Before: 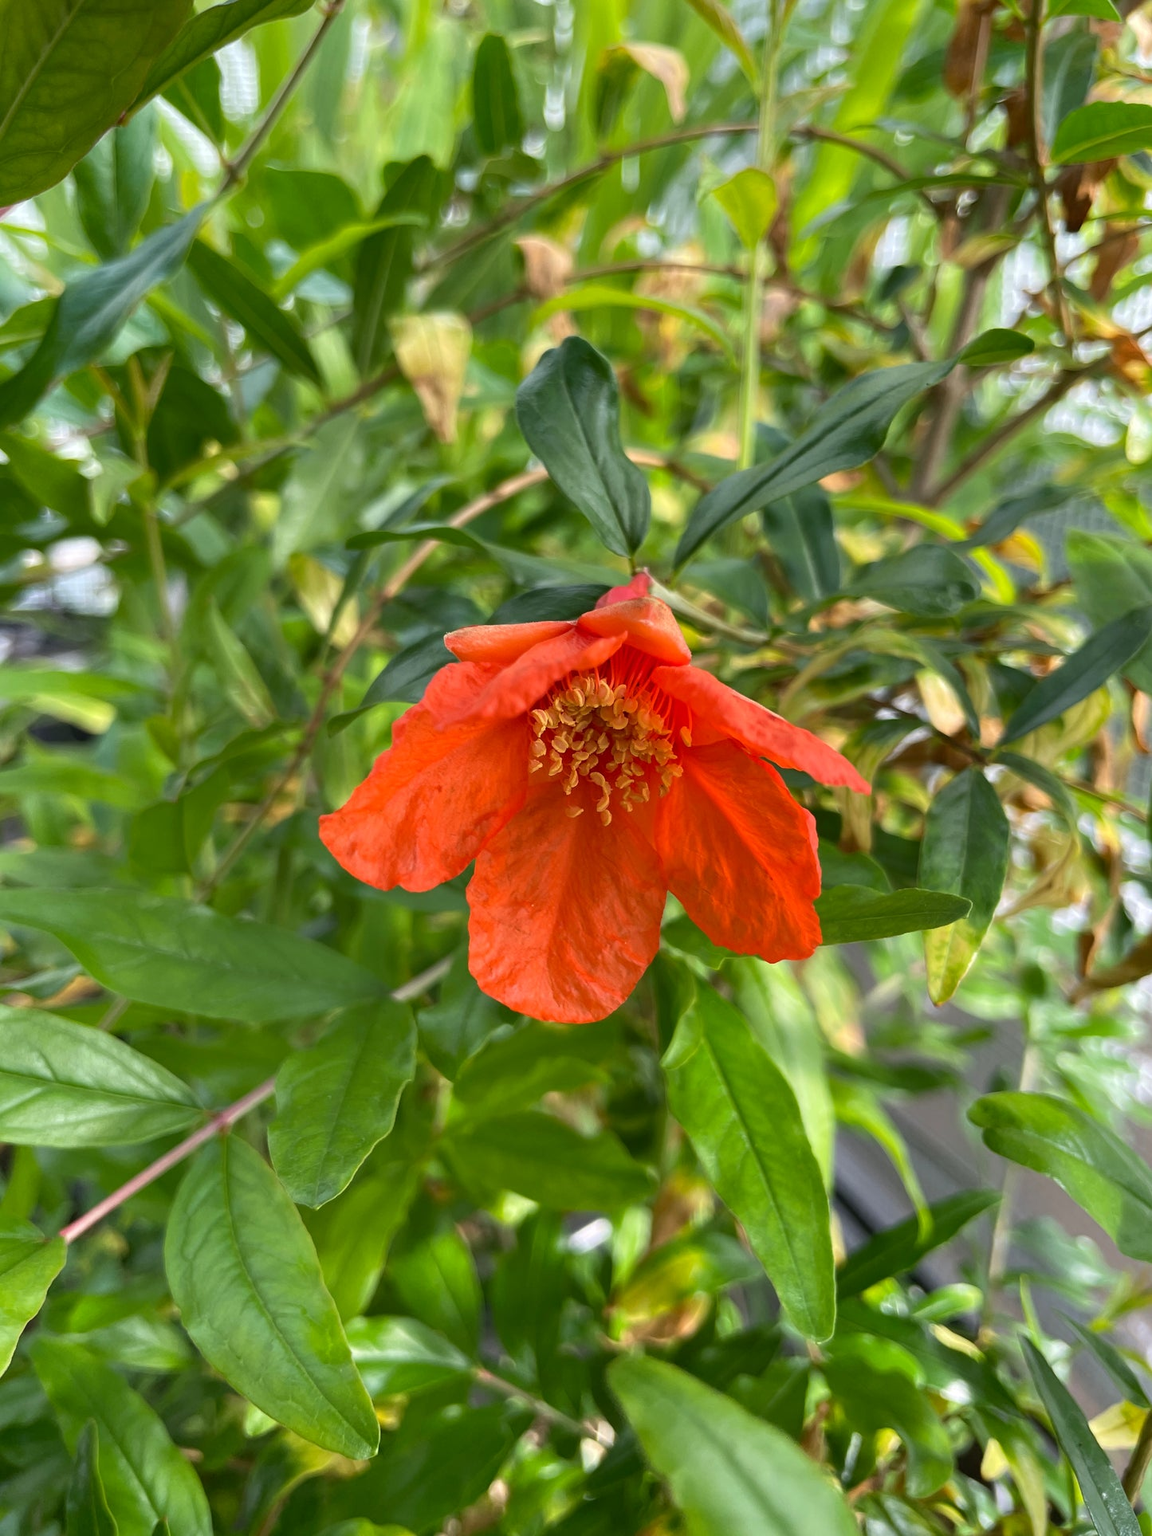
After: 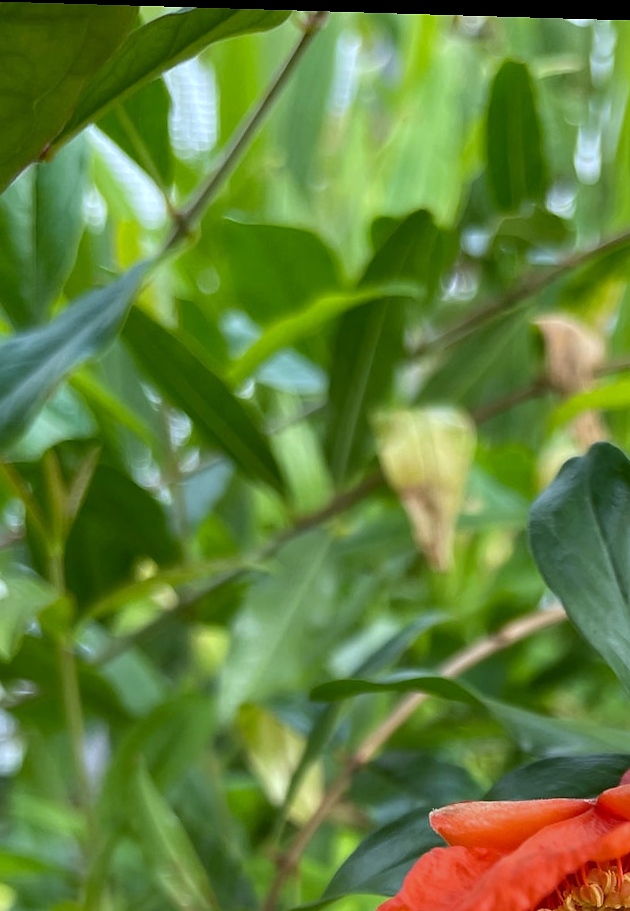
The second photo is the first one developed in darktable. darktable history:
sharpen: radius 1, threshold 1
white balance: red 0.924, blue 1.095
color balance: on, module defaults
rotate and perspective: rotation 1.72°, automatic cropping off
crop and rotate: left 10.817%, top 0.062%, right 47.194%, bottom 53.626%
